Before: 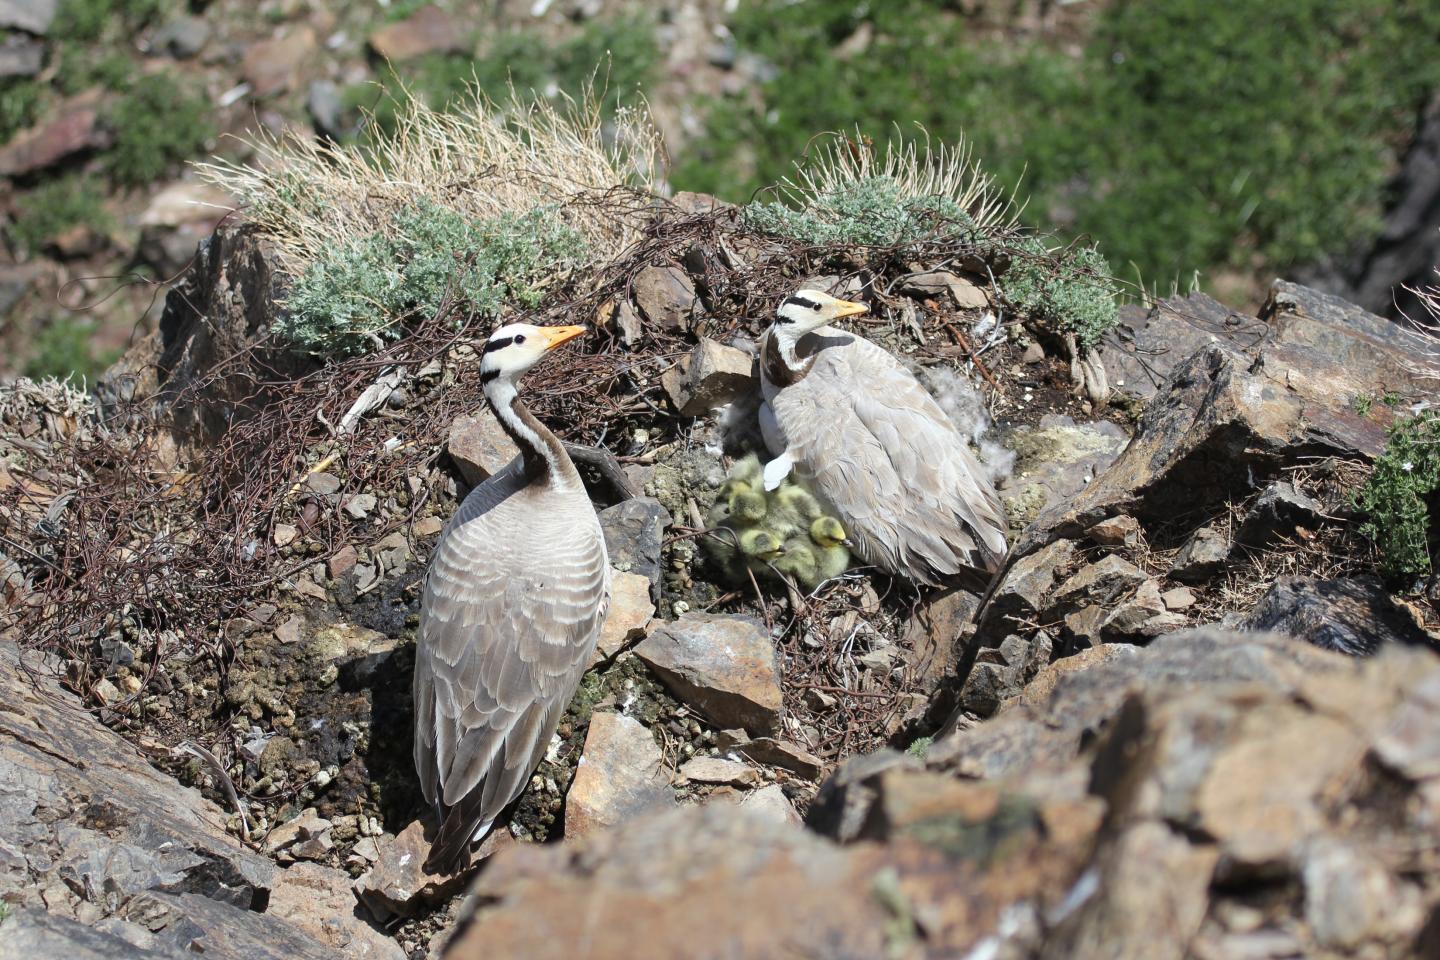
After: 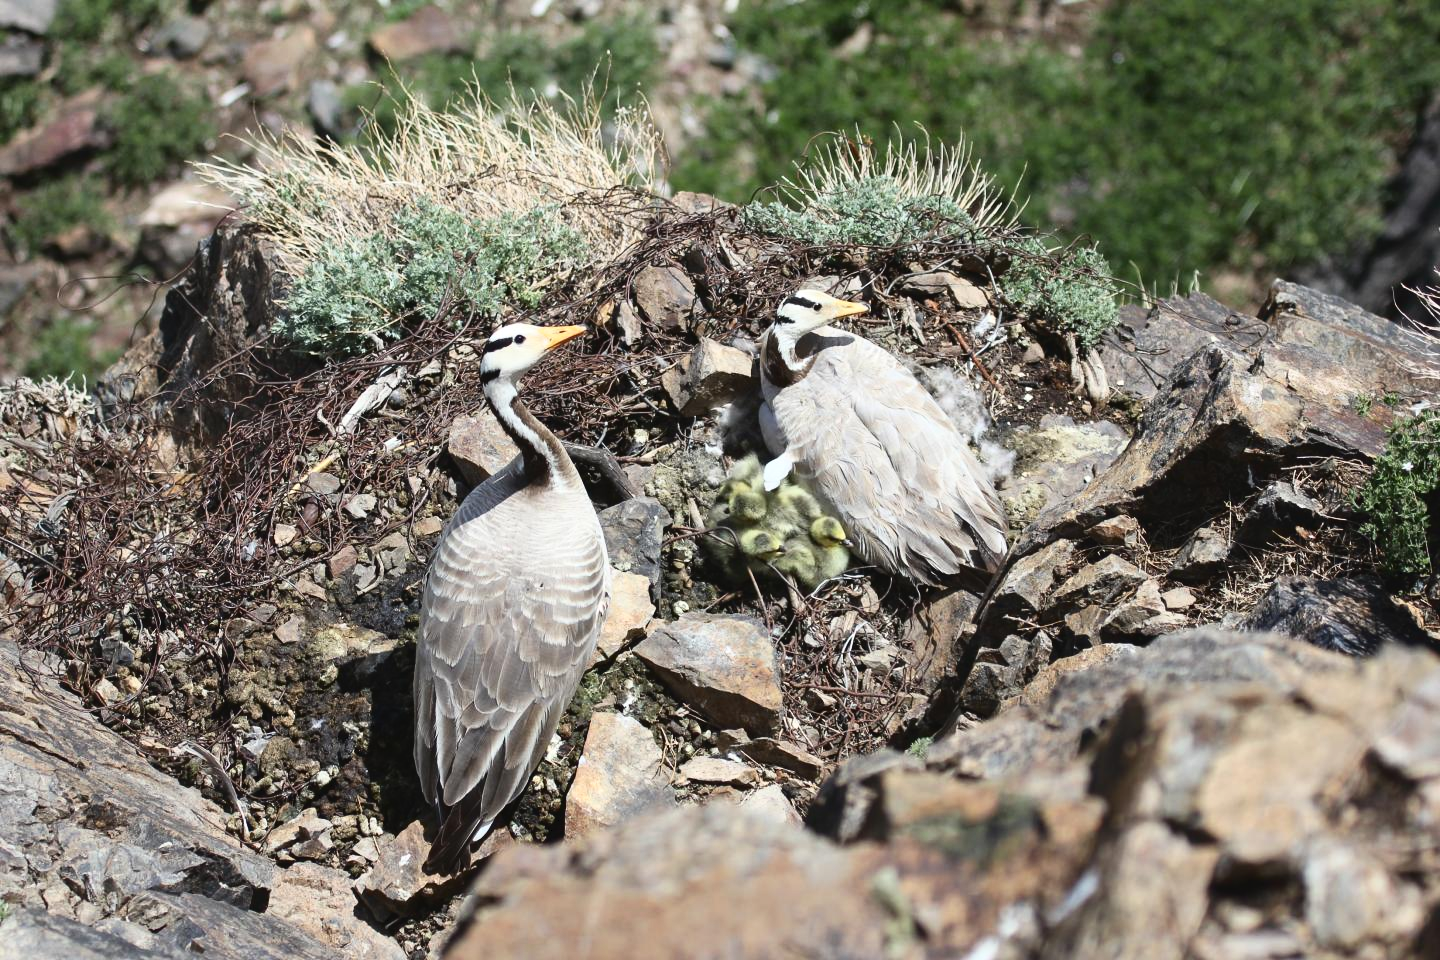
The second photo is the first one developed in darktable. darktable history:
tone curve: curves: ch0 [(0, 0) (0.003, 0.036) (0.011, 0.04) (0.025, 0.042) (0.044, 0.052) (0.069, 0.066) (0.1, 0.085) (0.136, 0.106) (0.177, 0.144) (0.224, 0.188) (0.277, 0.241) (0.335, 0.307) (0.399, 0.382) (0.468, 0.466) (0.543, 0.56) (0.623, 0.672) (0.709, 0.772) (0.801, 0.876) (0.898, 0.949) (1, 1)], color space Lab, independent channels, preserve colors none
